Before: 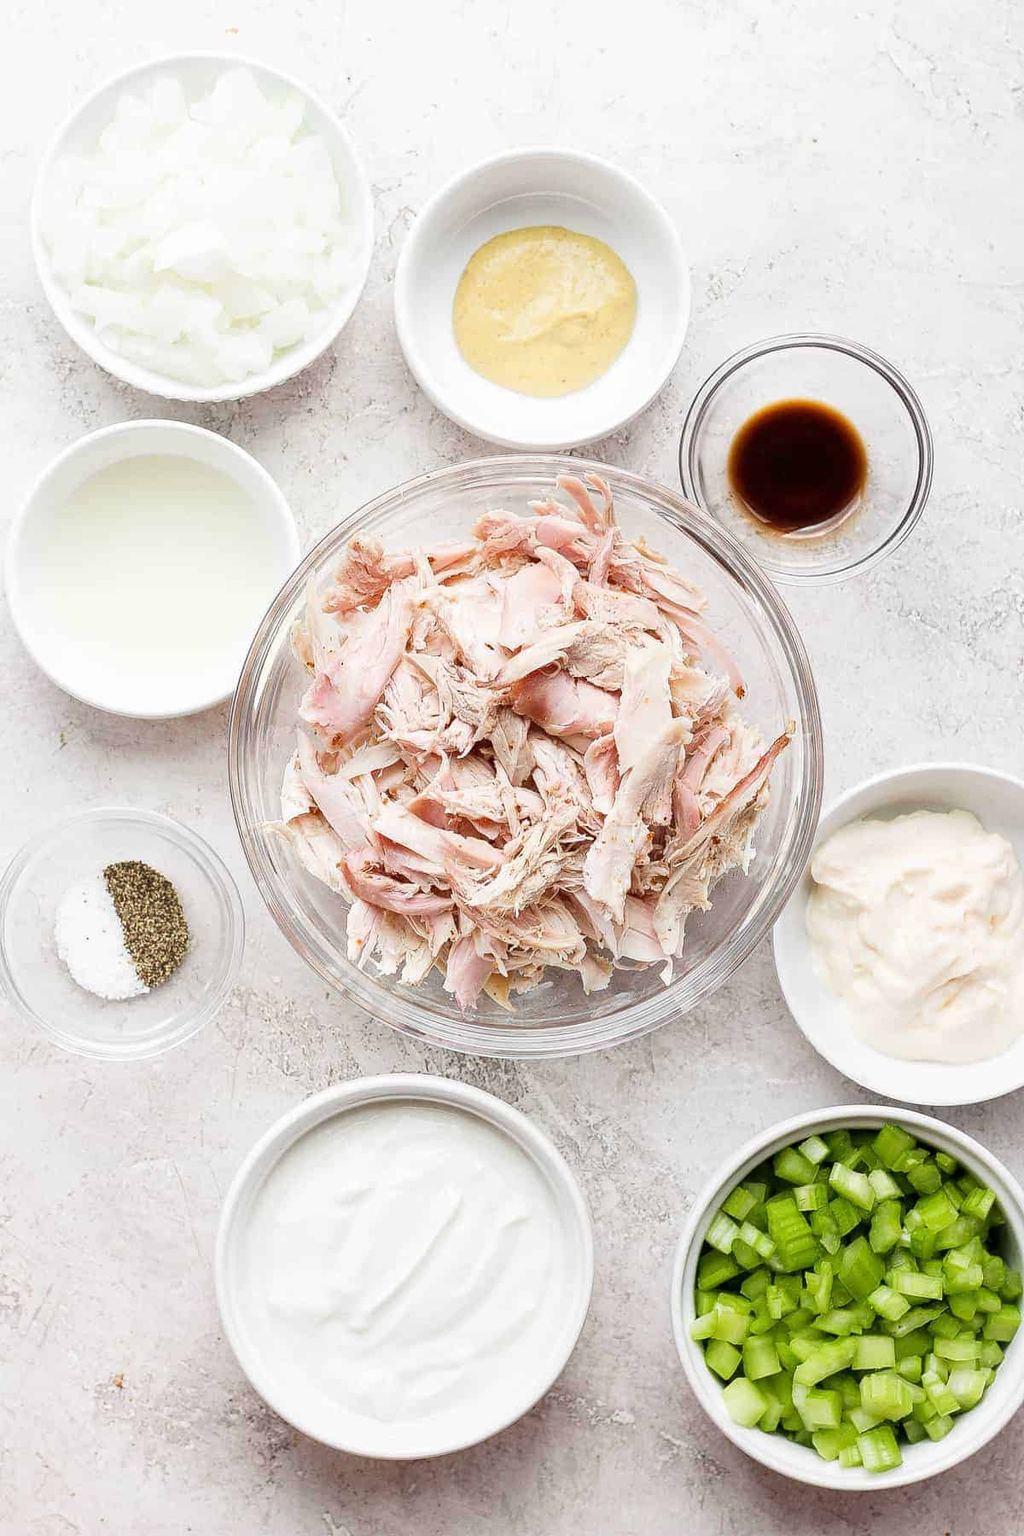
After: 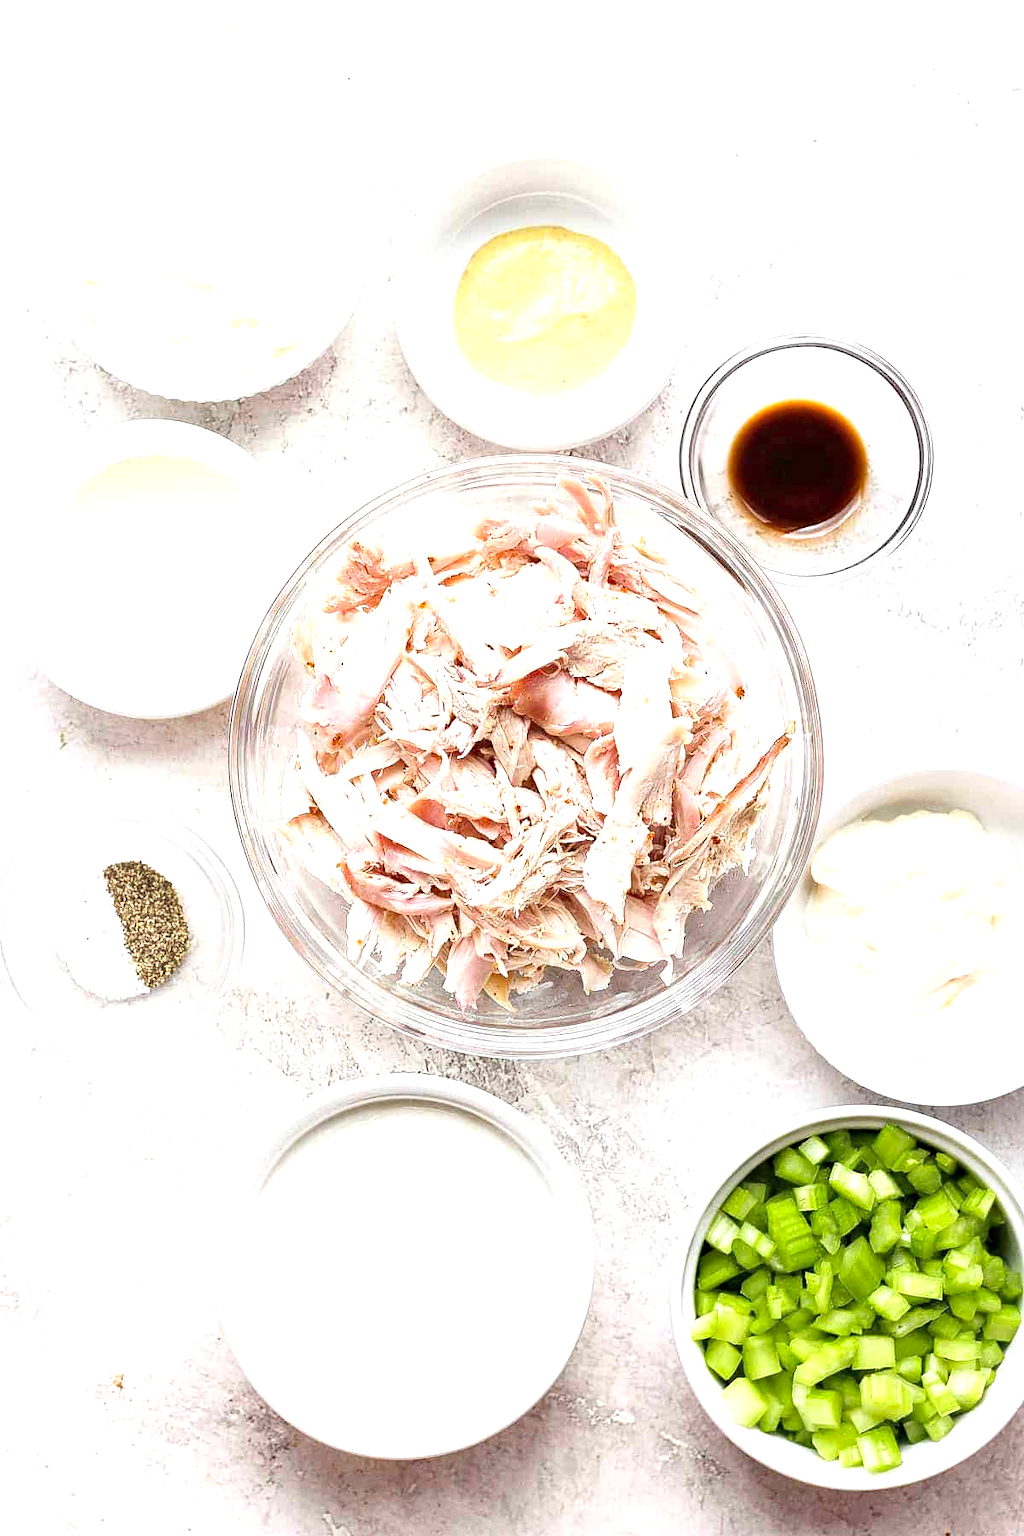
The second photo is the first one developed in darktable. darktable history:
exposure: exposure 0.7 EV, compensate highlight preservation false
haze removal: compatibility mode true, adaptive false
